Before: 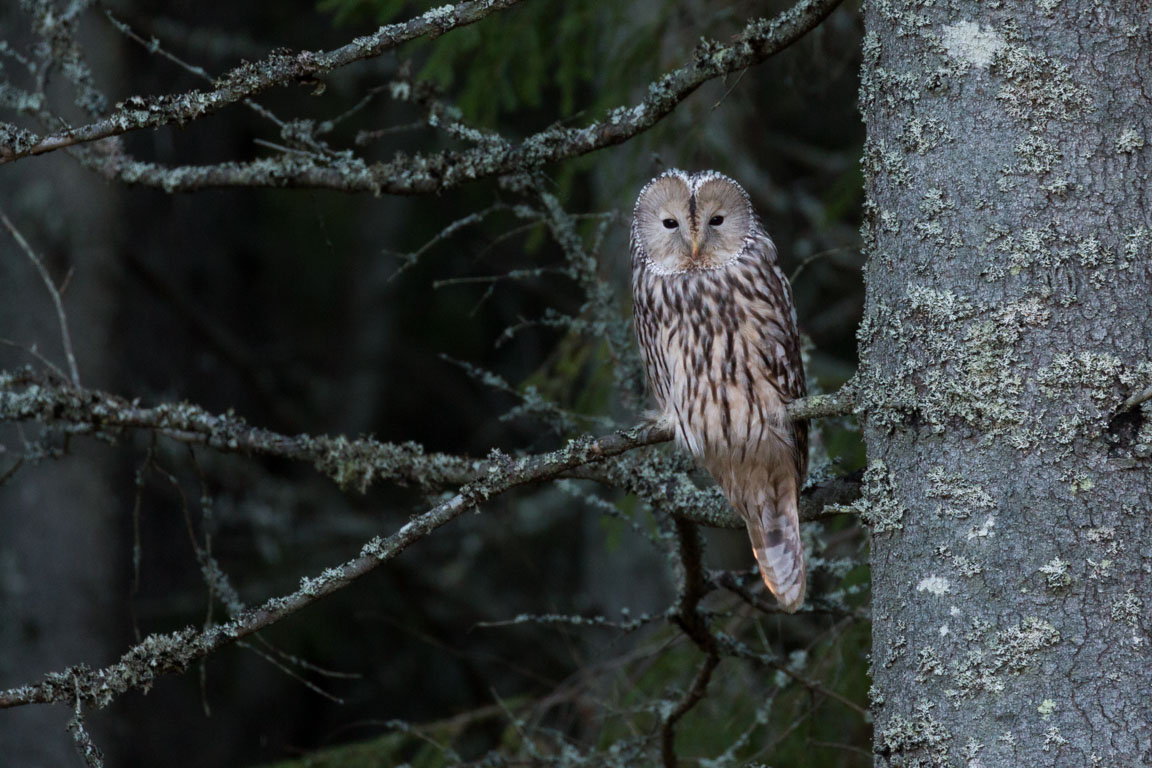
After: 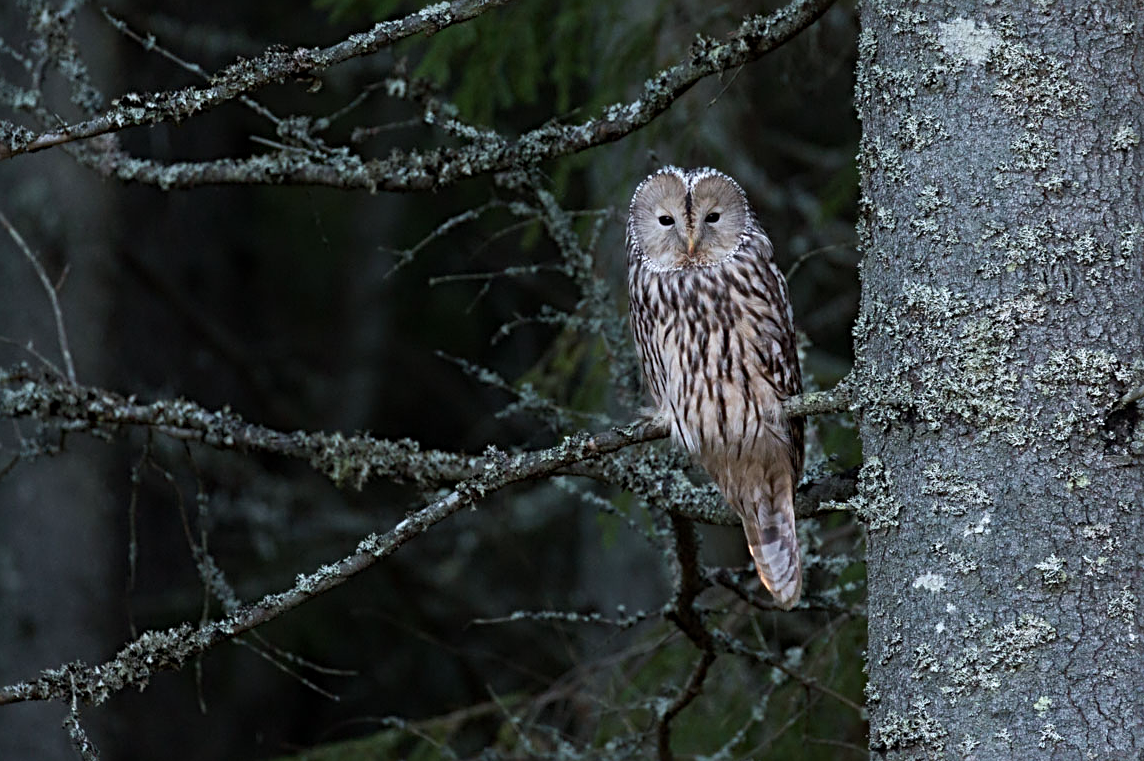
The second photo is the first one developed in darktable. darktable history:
white balance: red 0.982, blue 1.018
crop: left 0.434%, top 0.485%, right 0.244%, bottom 0.386%
sharpen: radius 4
